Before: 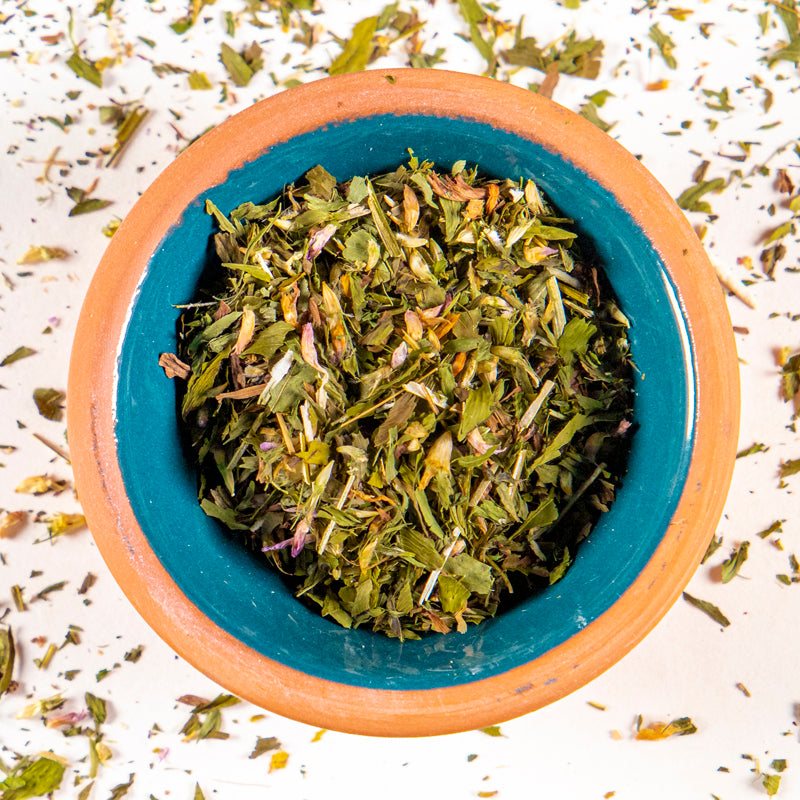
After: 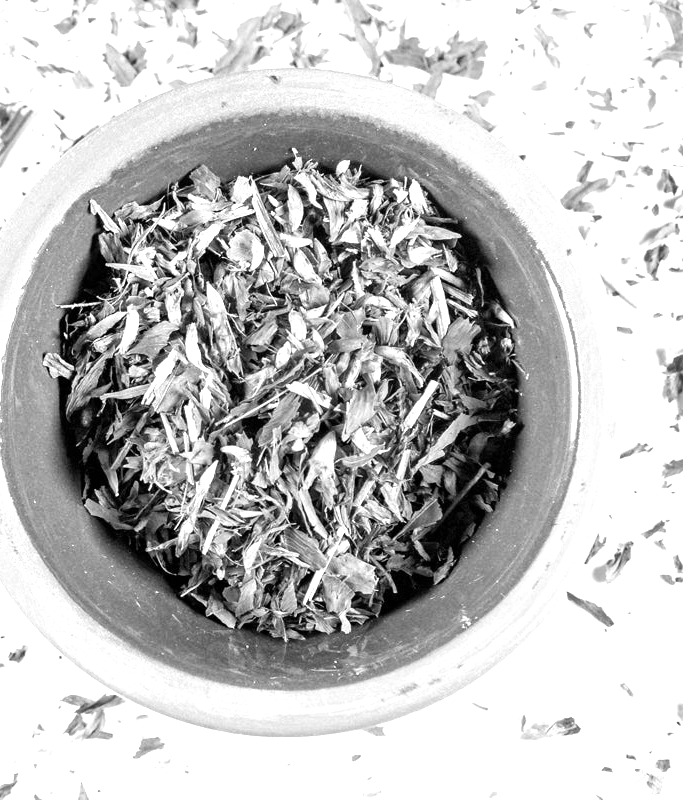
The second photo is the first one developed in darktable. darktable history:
color balance: output saturation 110%
levels: levels [0, 0.374, 0.749]
monochrome: a -35.87, b 49.73, size 1.7
color correction: highlights a* -5.94, highlights b* 9.48, shadows a* 10.12, shadows b* 23.94
crop and rotate: left 14.584%
